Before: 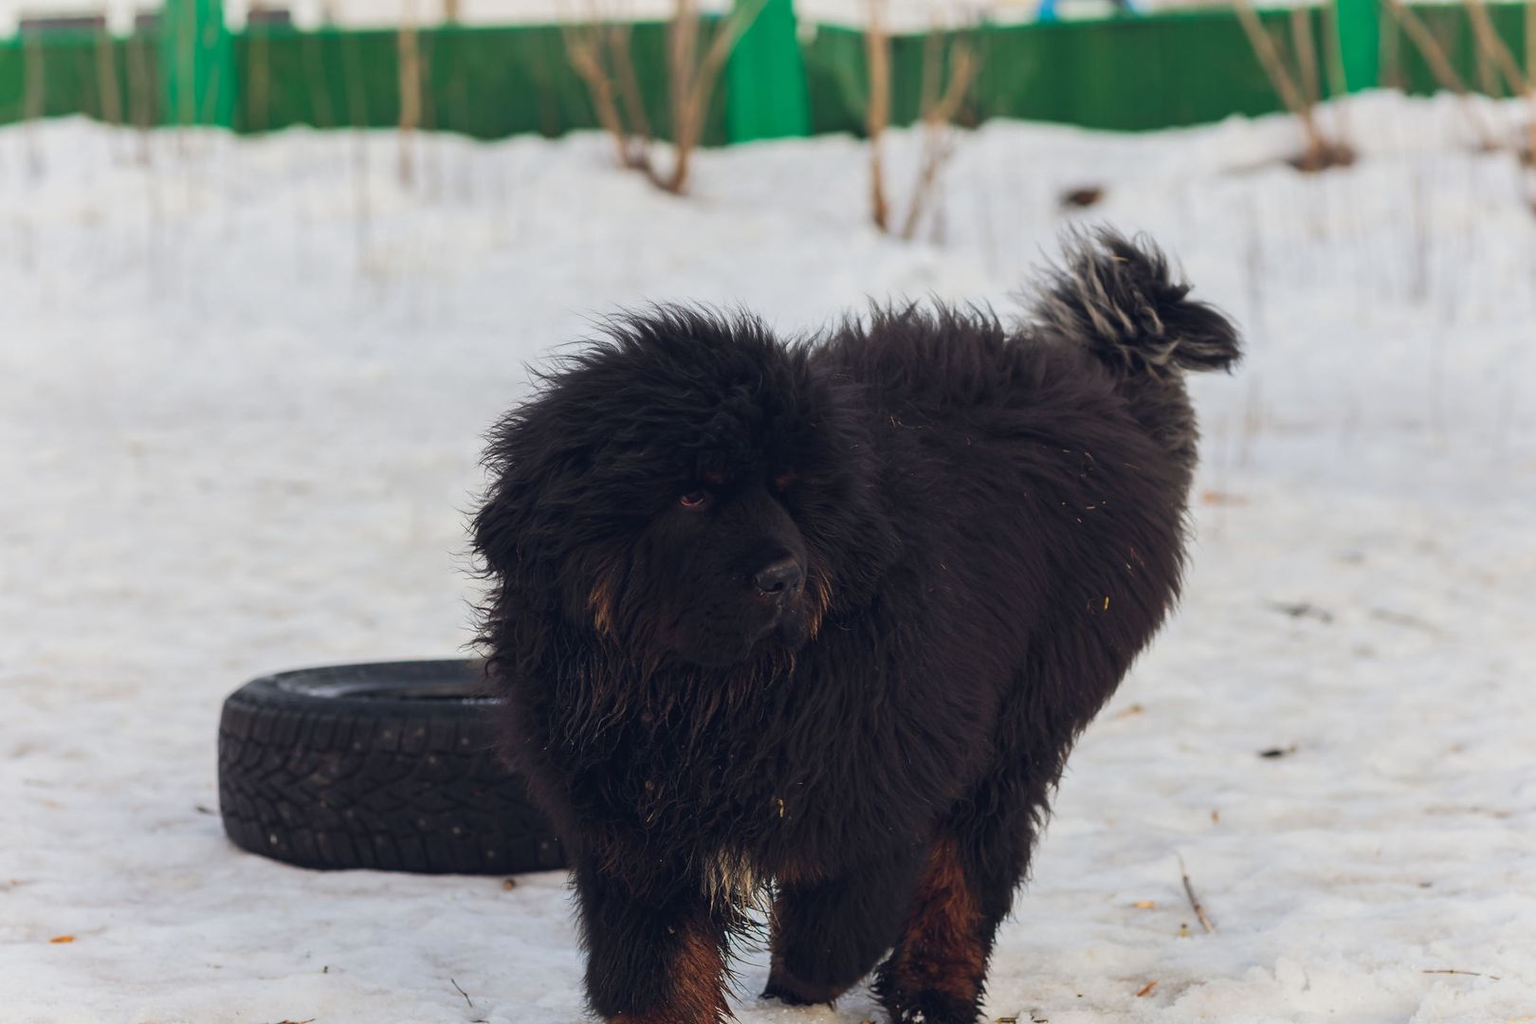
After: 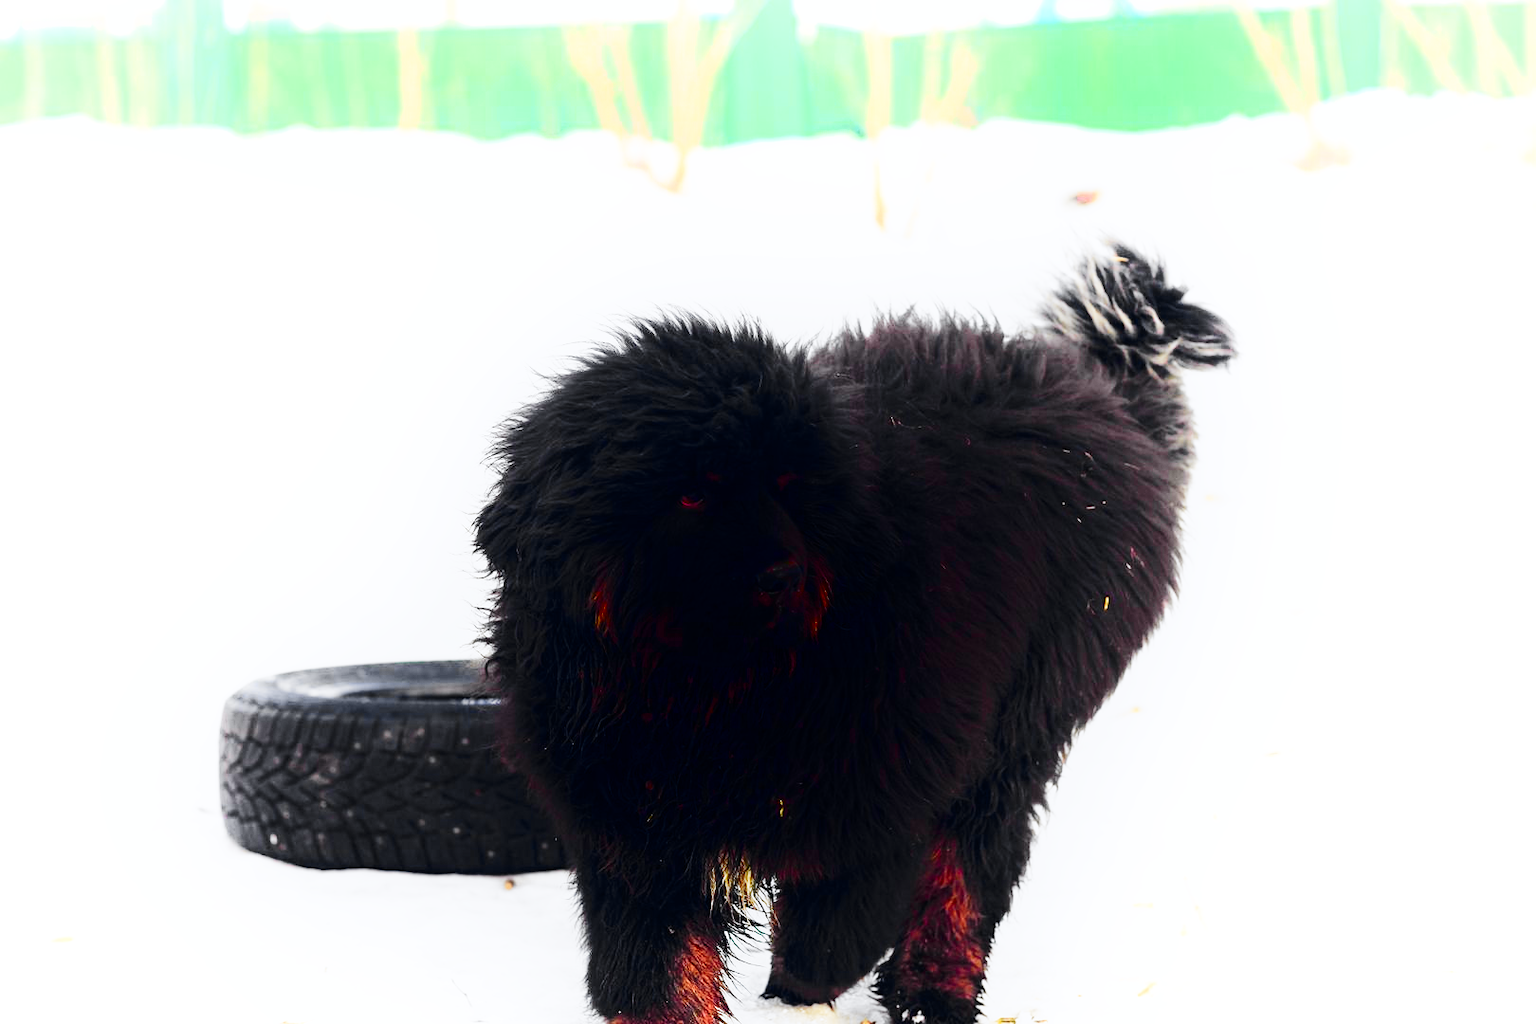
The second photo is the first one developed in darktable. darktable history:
base curve: curves: ch0 [(0, 0) (0.007, 0.004) (0.027, 0.03) (0.046, 0.07) (0.207, 0.54) (0.442, 0.872) (0.673, 0.972) (1, 1)], preserve colors none
exposure: black level correction 0.001, exposure 0.498 EV, compensate highlight preservation false
tone curve: curves: ch0 [(0, 0) (0.071, 0.047) (0.266, 0.26) (0.483, 0.554) (0.753, 0.811) (1, 0.983)]; ch1 [(0, 0) (0.346, 0.307) (0.408, 0.369) (0.463, 0.443) (0.482, 0.493) (0.502, 0.5) (0.517, 0.502) (0.55, 0.548) (0.597, 0.624) (0.651, 0.698) (1, 1)]; ch2 [(0, 0) (0.346, 0.34) (0.434, 0.46) (0.485, 0.494) (0.5, 0.494) (0.517, 0.506) (0.535, 0.529) (0.583, 0.611) (0.625, 0.666) (1, 1)], color space Lab, independent channels, preserve colors none
shadows and highlights: shadows -89.36, highlights 88.43, soften with gaussian
